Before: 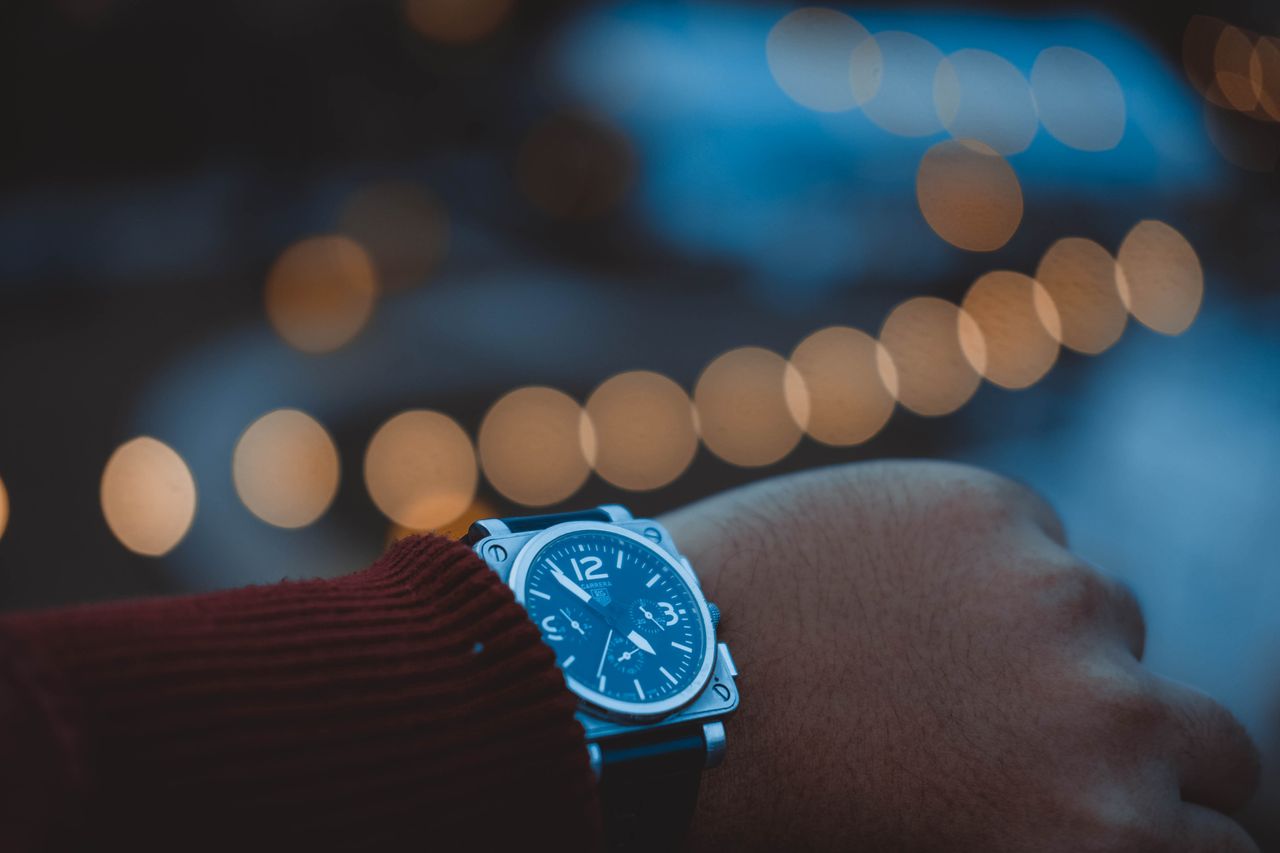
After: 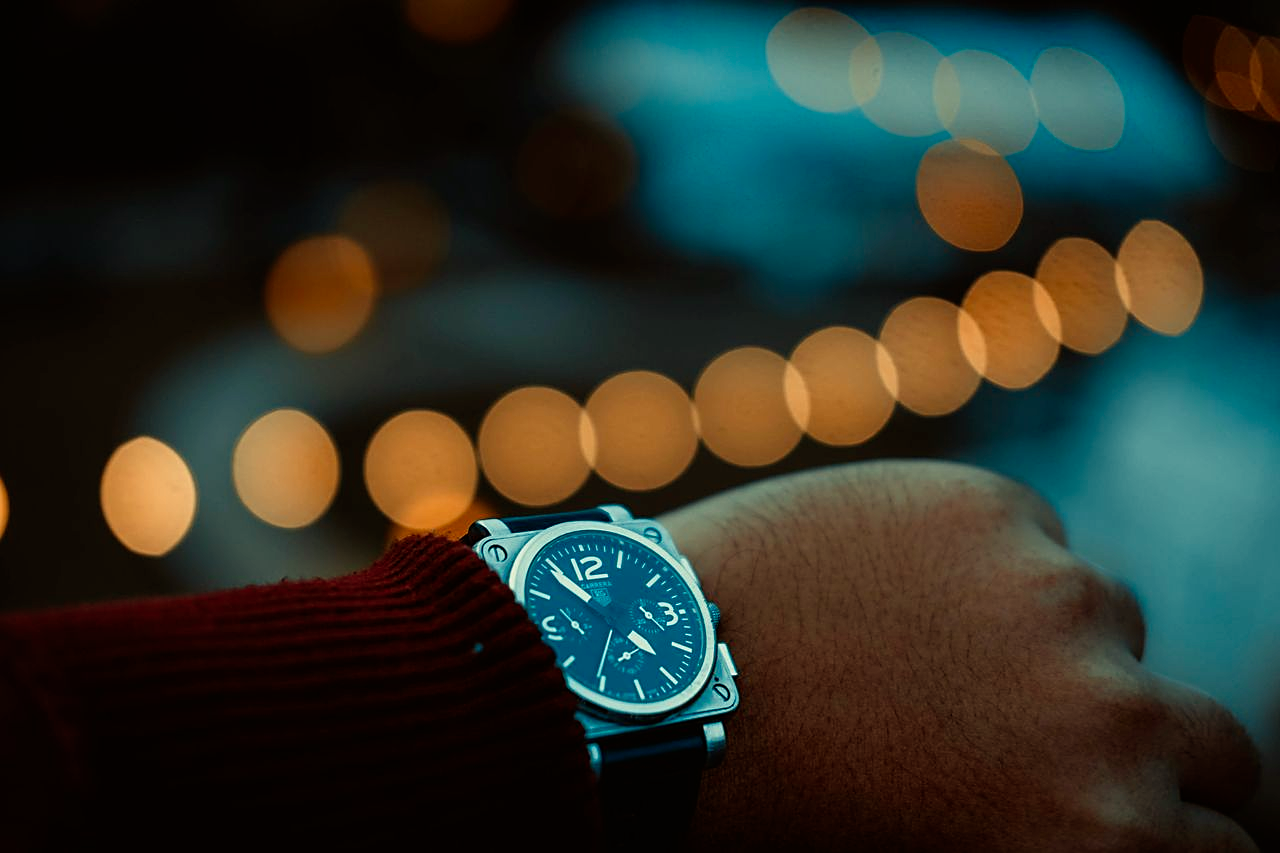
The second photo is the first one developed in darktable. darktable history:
filmic rgb: black relative exposure -8.7 EV, white relative exposure 2.7 EV, threshold 3 EV, target black luminance 0%, hardness 6.25, latitude 76.53%, contrast 1.326, shadows ↔ highlights balance -0.349%, preserve chrominance no, color science v4 (2020), enable highlight reconstruction true
sharpen: on, module defaults
white balance: red 1.08, blue 0.791
